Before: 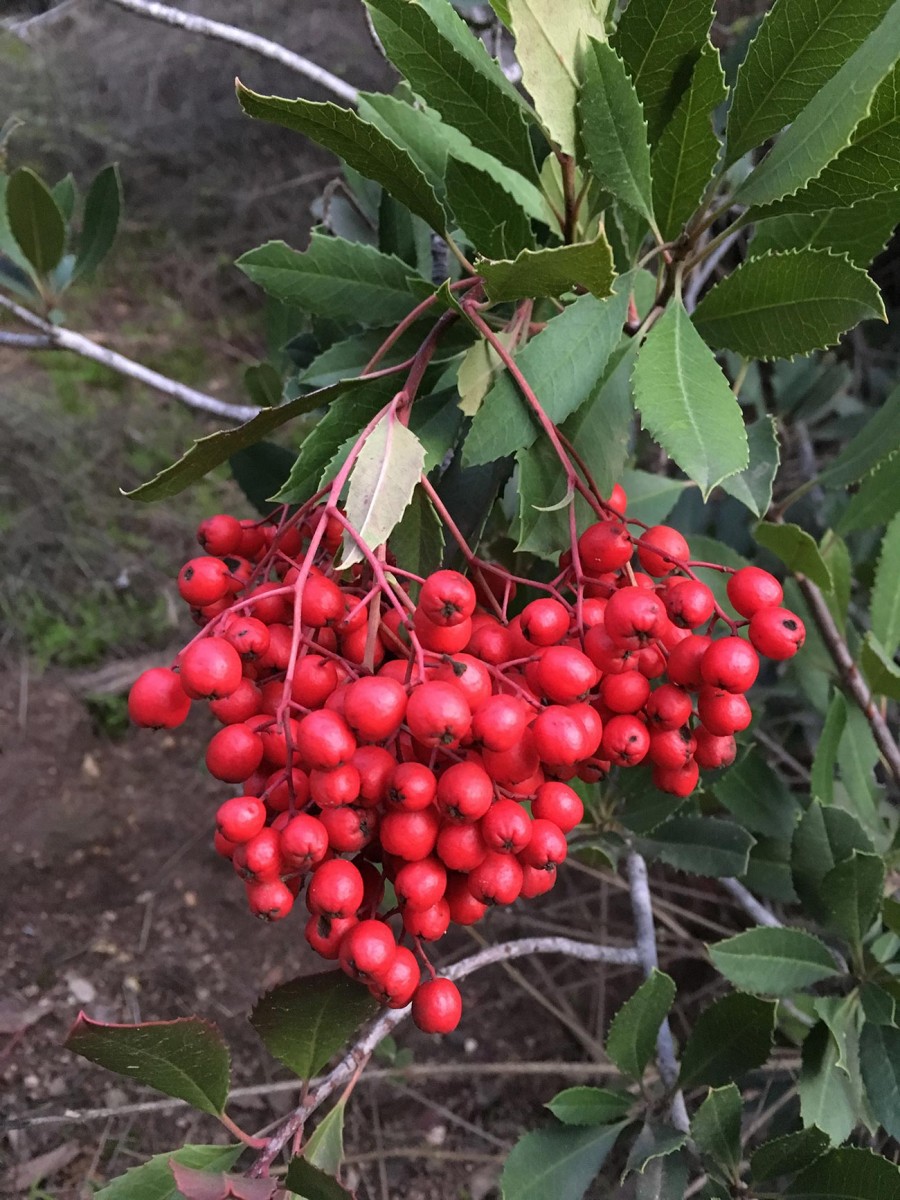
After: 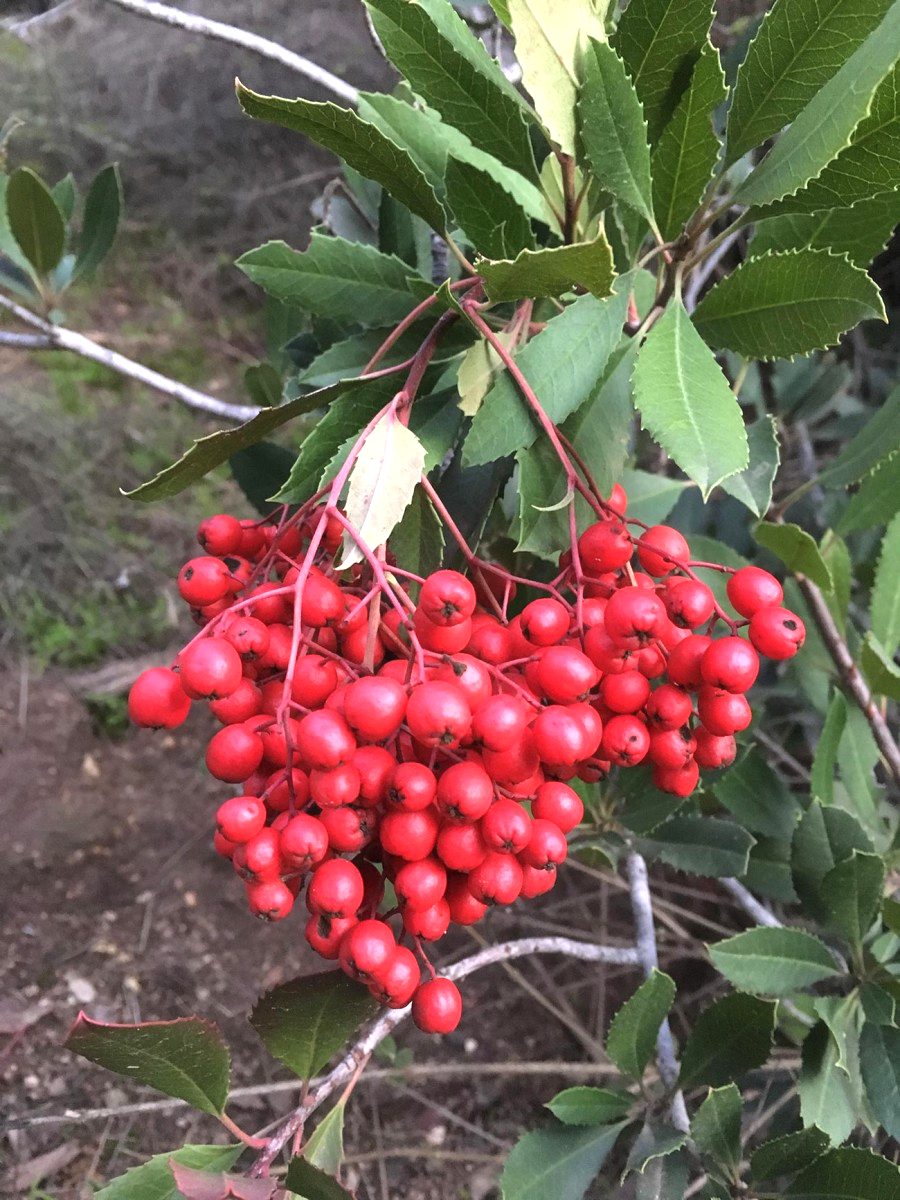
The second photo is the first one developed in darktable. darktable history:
haze removal: strength -0.05
exposure: black level correction 0, exposure 0.7 EV, compensate exposure bias true, compensate highlight preservation false
